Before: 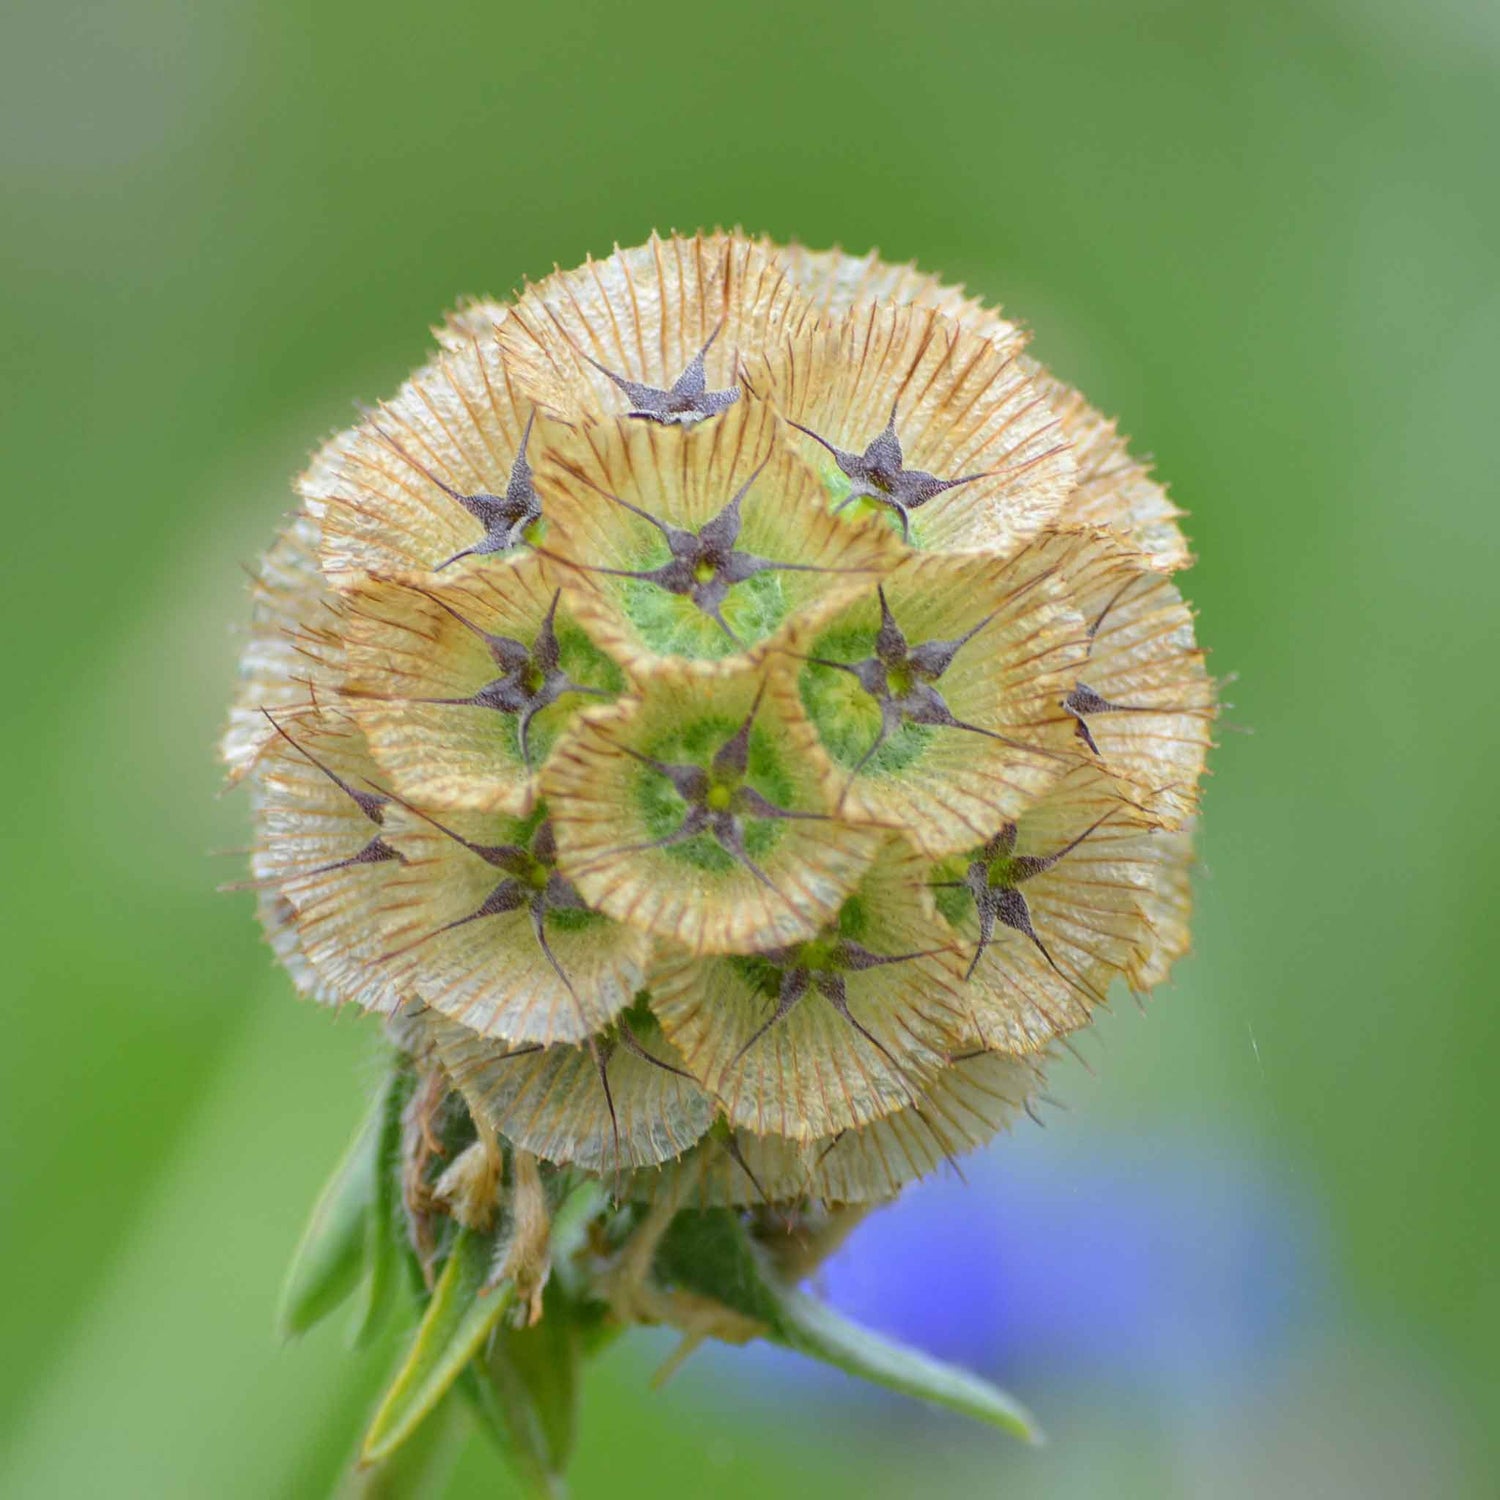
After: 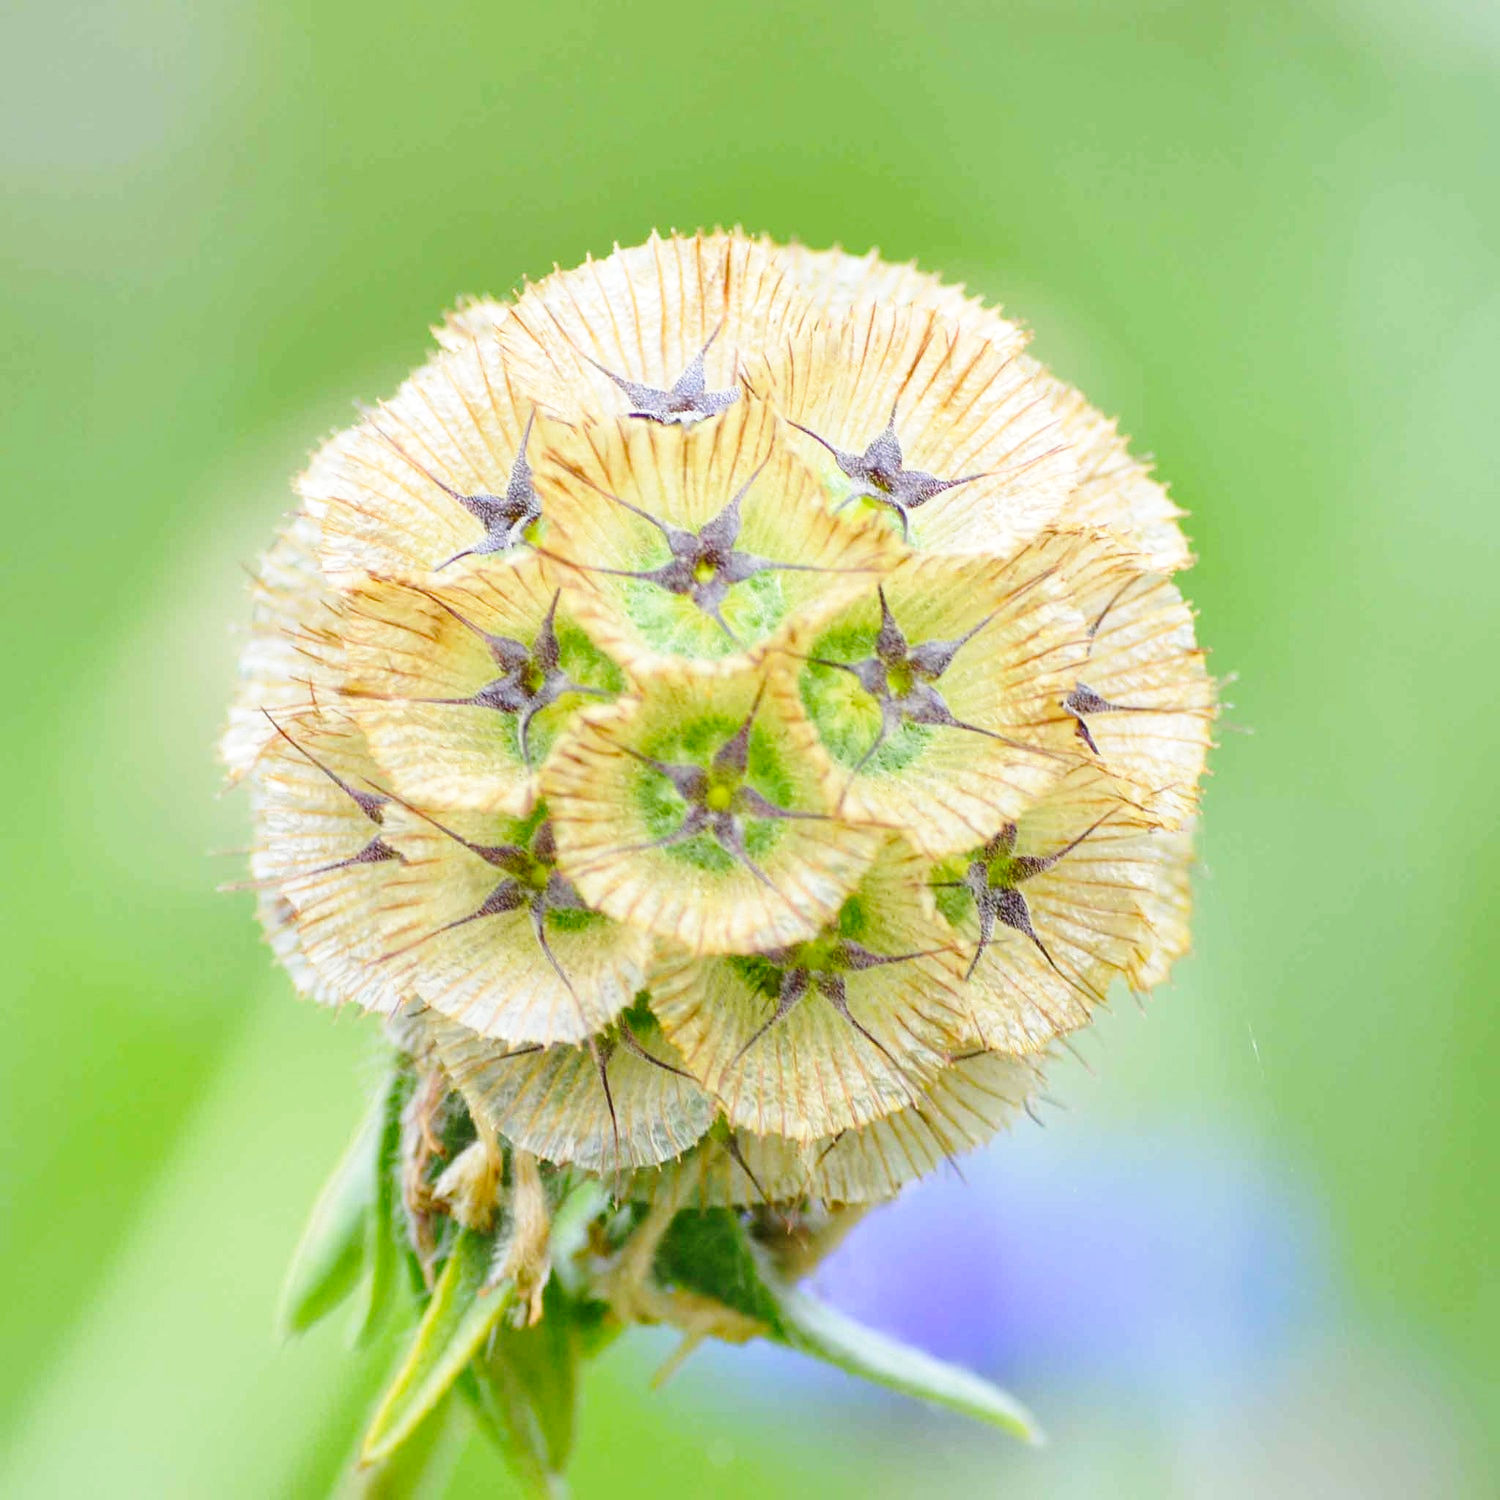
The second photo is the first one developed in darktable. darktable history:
exposure: black level correction 0, exposure 0.199 EV, compensate highlight preservation false
base curve: curves: ch0 [(0, 0) (0.028, 0.03) (0.121, 0.232) (0.46, 0.748) (0.859, 0.968) (1, 1)], preserve colors none
